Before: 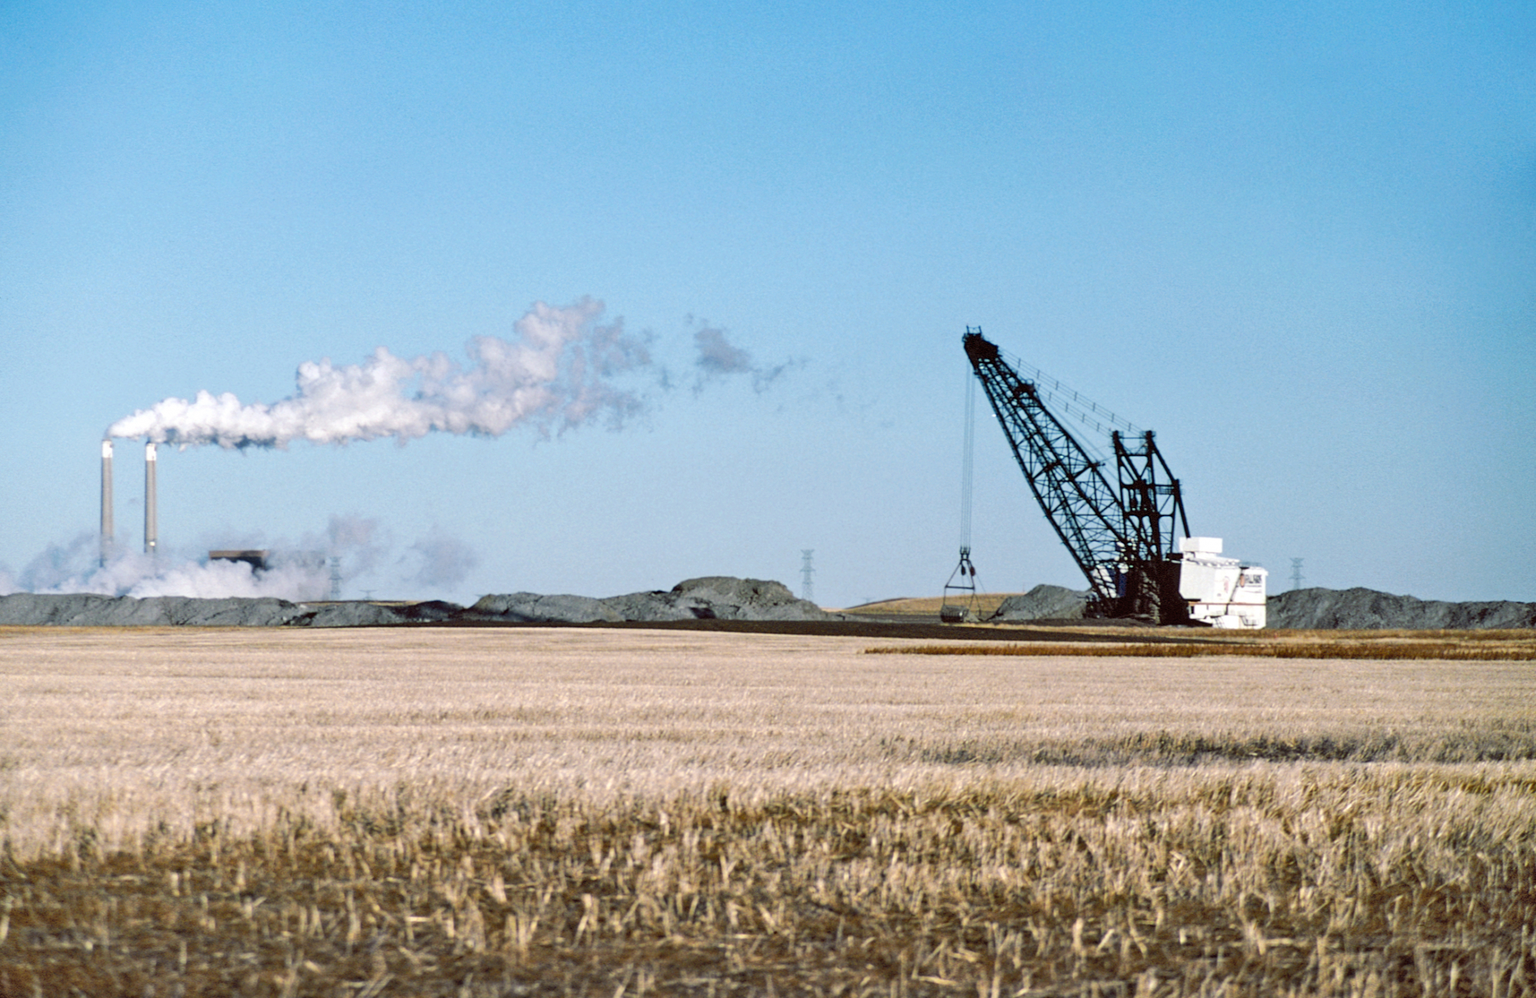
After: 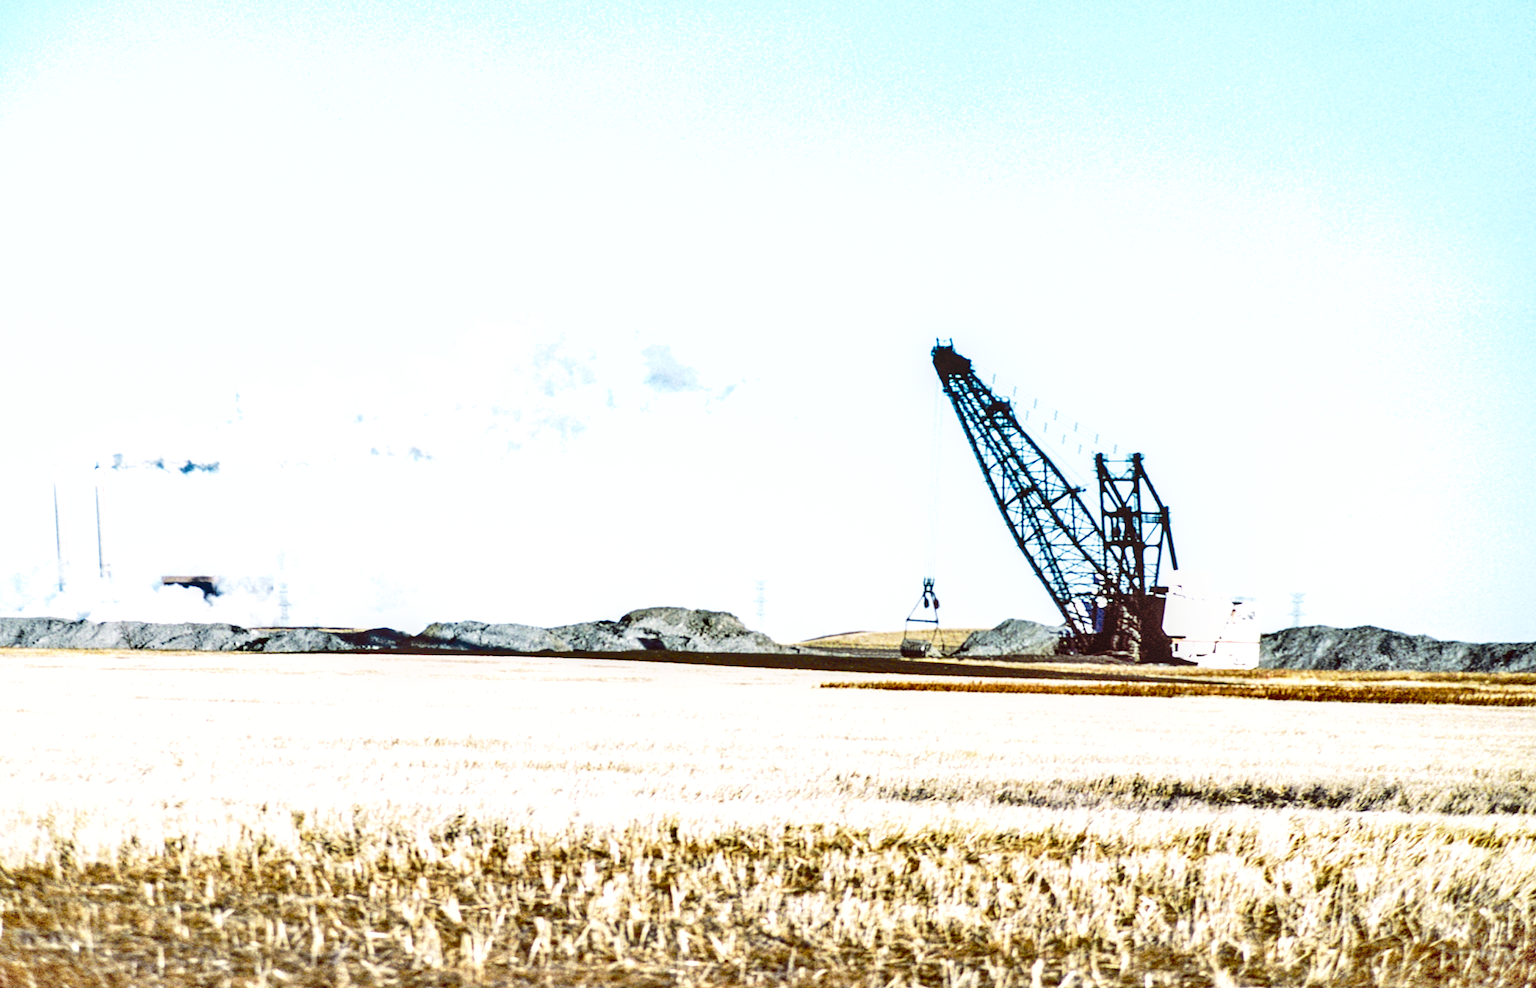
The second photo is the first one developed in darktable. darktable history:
exposure: black level correction 0, exposure 1.1 EV, compensate exposure bias true, compensate highlight preservation false
velvia: strength 10%
base curve: curves: ch0 [(0, 0) (0.028, 0.03) (0.121, 0.232) (0.46, 0.748) (0.859, 0.968) (1, 1)], preserve colors none
crop: top 0.05%, bottom 0.098%
rotate and perspective: rotation 0.062°, lens shift (vertical) 0.115, lens shift (horizontal) -0.133, crop left 0.047, crop right 0.94, crop top 0.061, crop bottom 0.94
shadows and highlights: low approximation 0.01, soften with gaussian
local contrast: detail 130%
